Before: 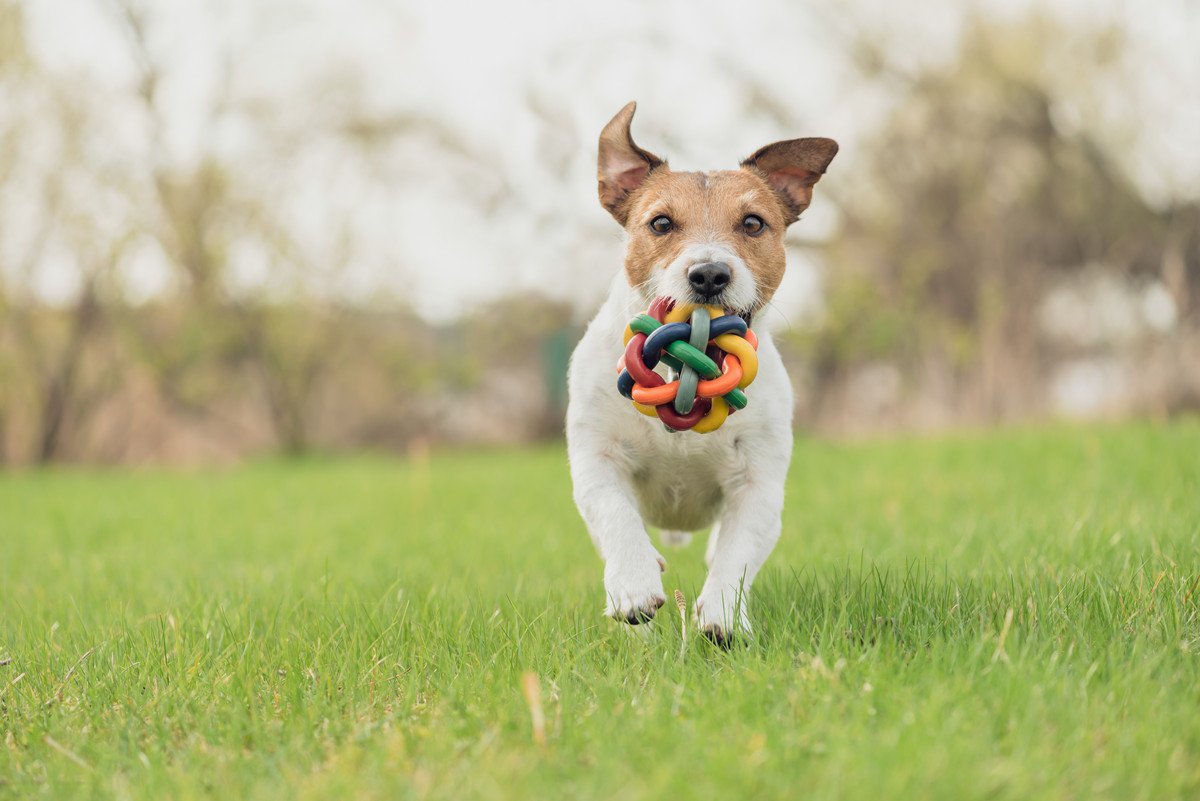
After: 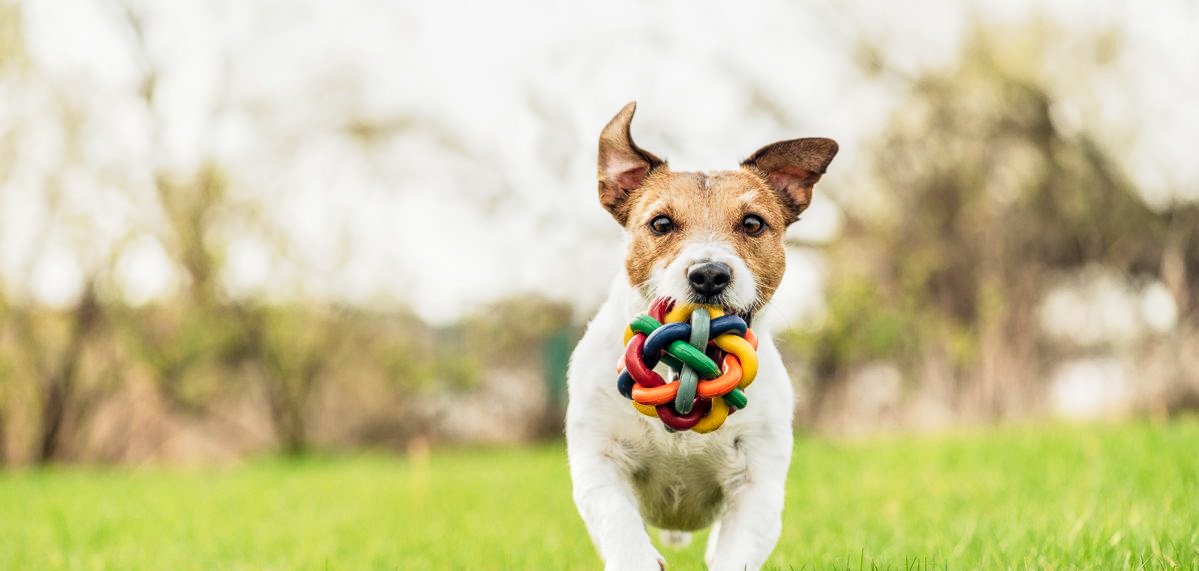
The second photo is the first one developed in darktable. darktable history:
local contrast: highlights 61%, detail 143%, midtone range 0.424
tone curve: curves: ch0 [(0, 0) (0.003, 0.008) (0.011, 0.008) (0.025, 0.011) (0.044, 0.017) (0.069, 0.029) (0.1, 0.045) (0.136, 0.067) (0.177, 0.103) (0.224, 0.151) (0.277, 0.21) (0.335, 0.285) (0.399, 0.37) (0.468, 0.462) (0.543, 0.568) (0.623, 0.679) (0.709, 0.79) (0.801, 0.876) (0.898, 0.936) (1, 1)], preserve colors none
crop: right 0%, bottom 28.642%
